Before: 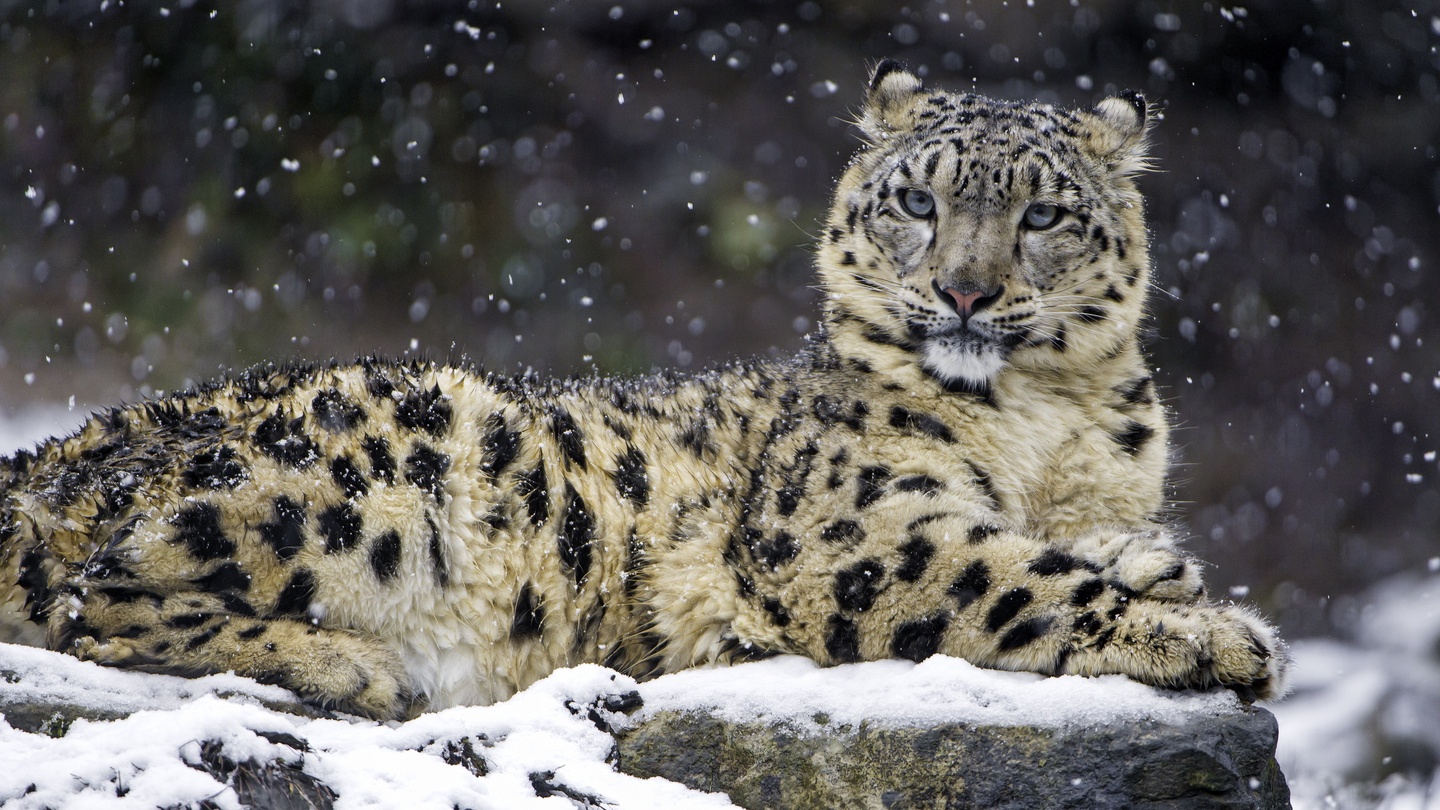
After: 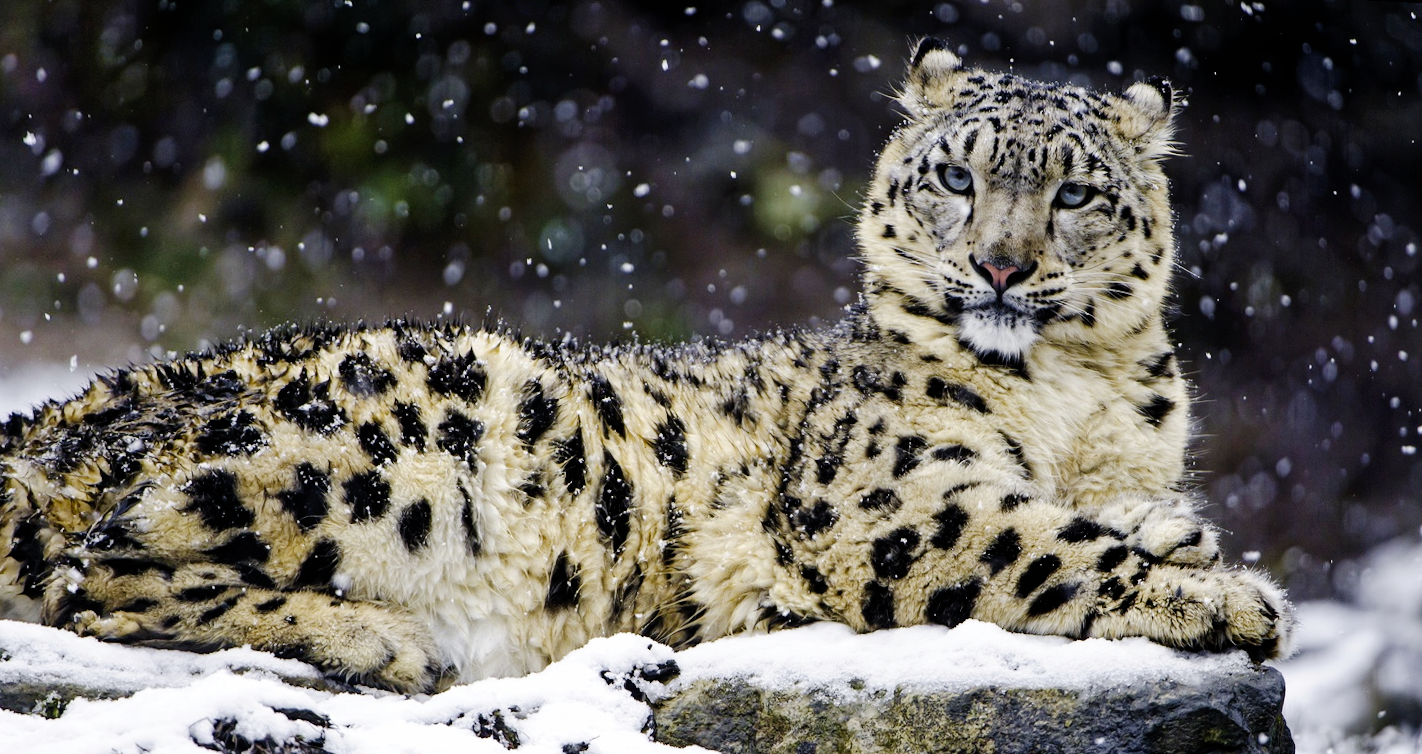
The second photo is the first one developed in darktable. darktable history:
tone curve: curves: ch0 [(0, 0) (0.003, 0) (0.011, 0.001) (0.025, 0.003) (0.044, 0.005) (0.069, 0.012) (0.1, 0.023) (0.136, 0.039) (0.177, 0.088) (0.224, 0.15) (0.277, 0.24) (0.335, 0.337) (0.399, 0.437) (0.468, 0.535) (0.543, 0.629) (0.623, 0.71) (0.709, 0.782) (0.801, 0.856) (0.898, 0.94) (1, 1)], preserve colors none
rotate and perspective: rotation 0.679°, lens shift (horizontal) 0.136, crop left 0.009, crop right 0.991, crop top 0.078, crop bottom 0.95
